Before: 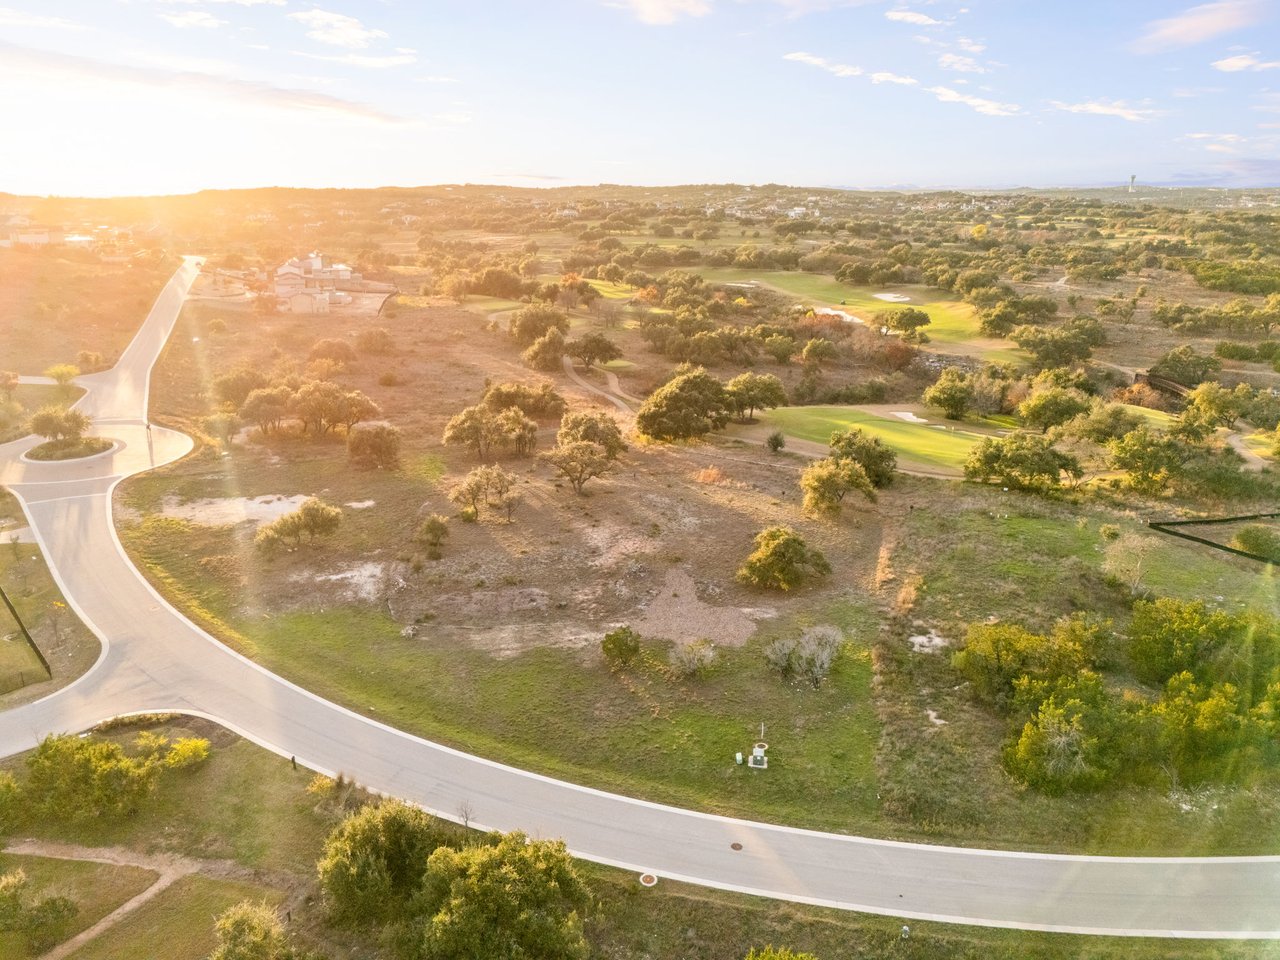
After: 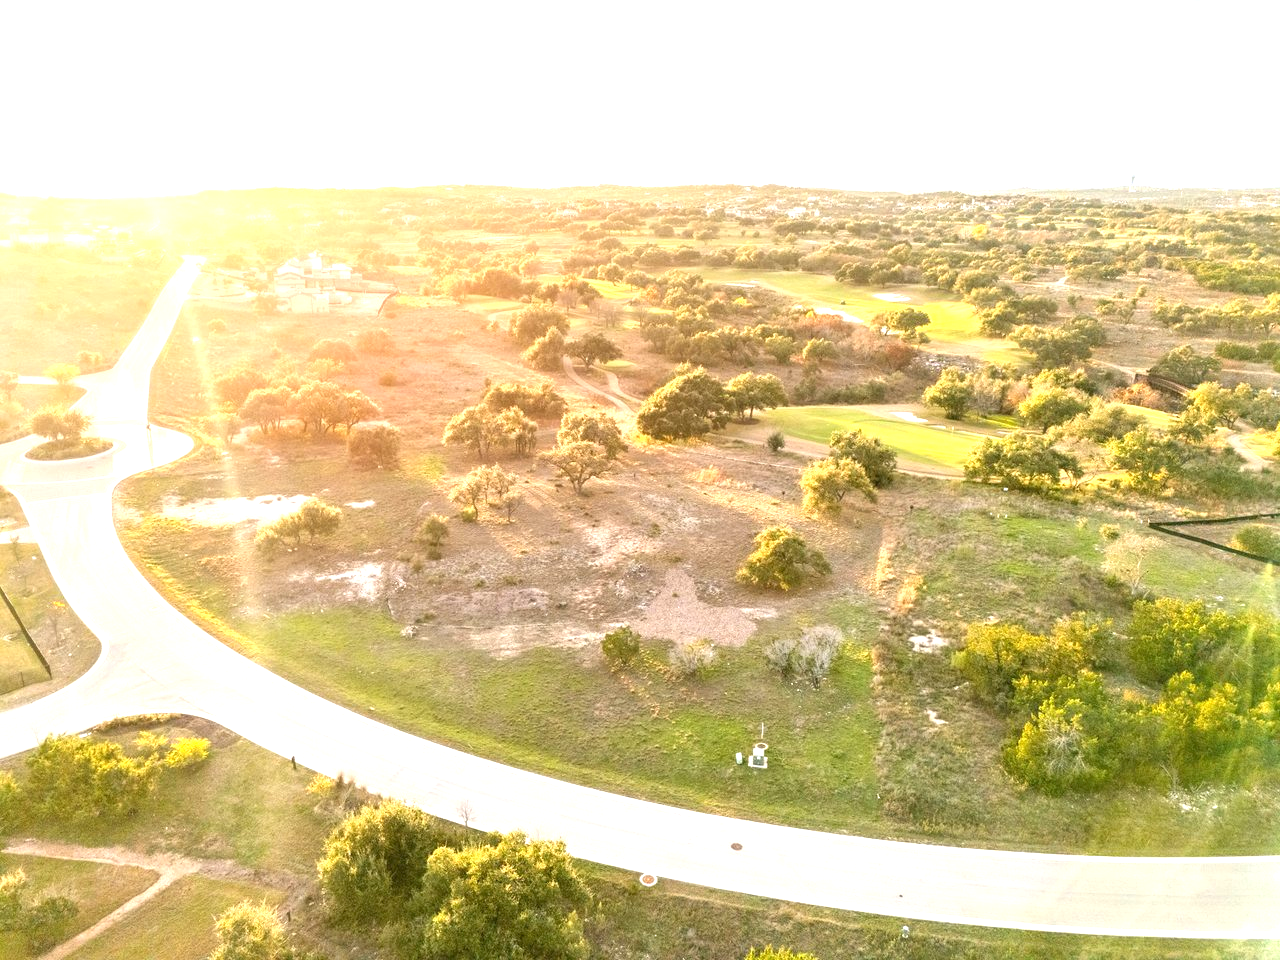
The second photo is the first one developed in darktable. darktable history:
exposure: exposure 0.99 EV, compensate exposure bias true, compensate highlight preservation false
